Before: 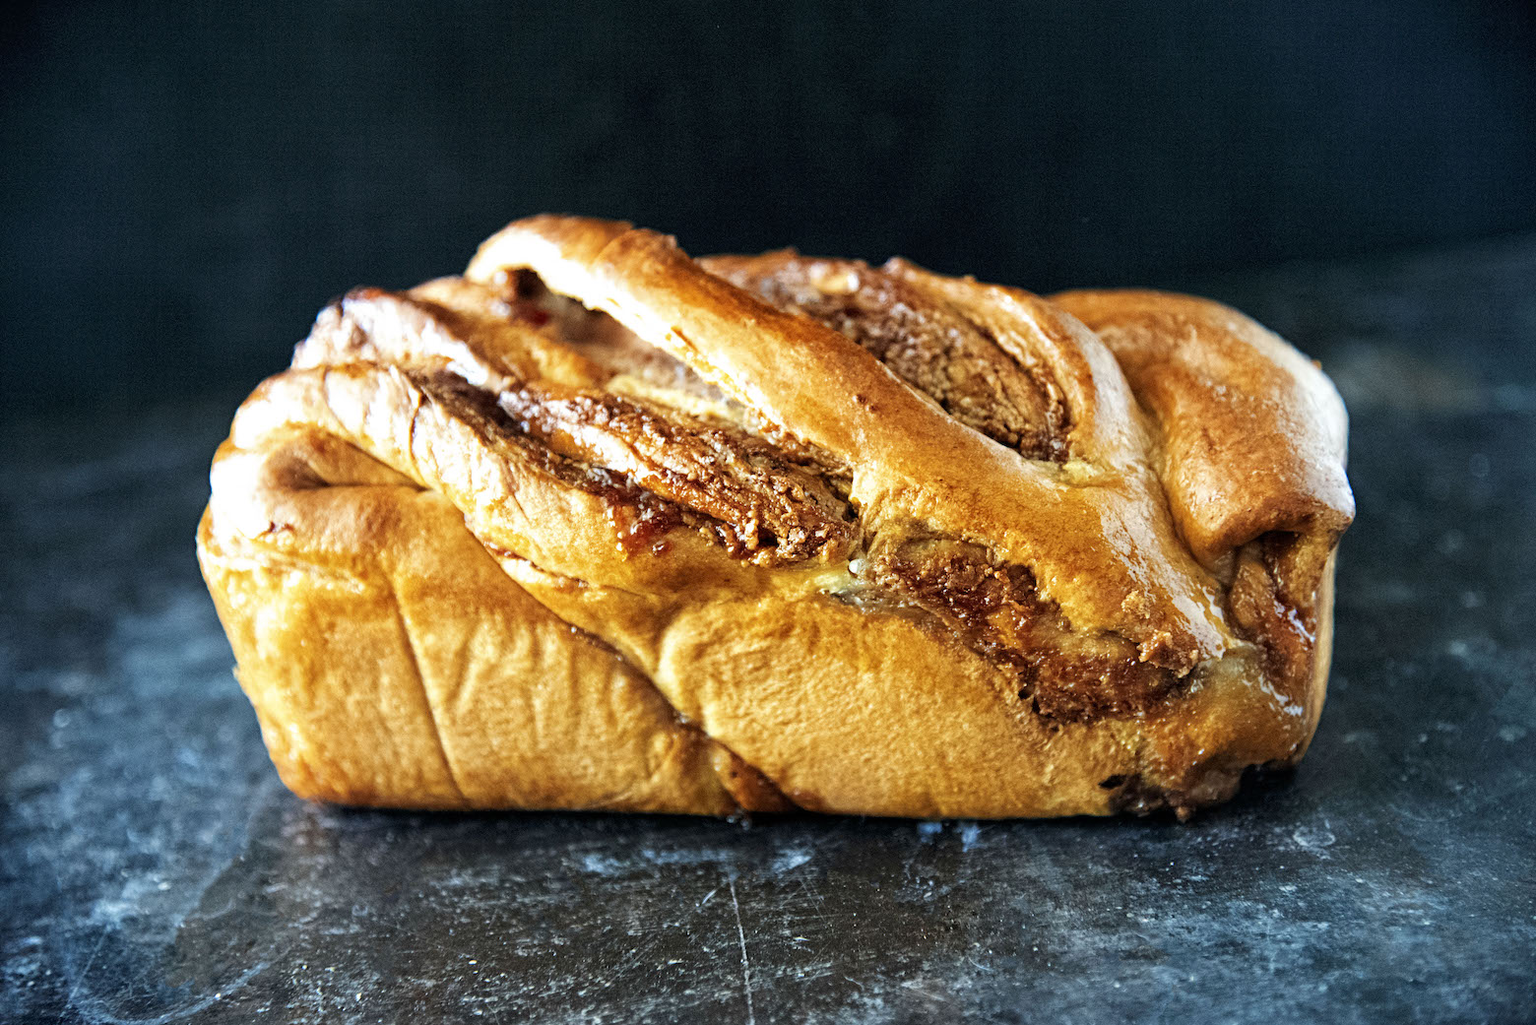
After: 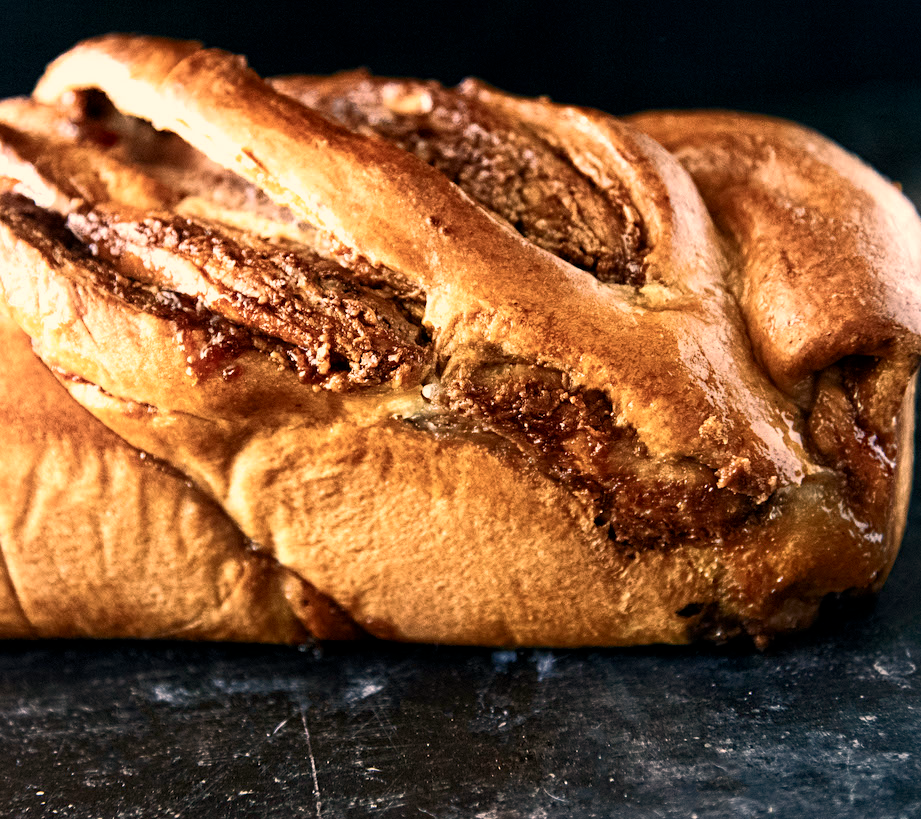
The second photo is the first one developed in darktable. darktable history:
color correction: highlights a* 21.16, highlights b* 19.61
color balance rgb: perceptual saturation grading › highlights -31.88%, perceptual saturation grading › mid-tones 5.8%, perceptual saturation grading › shadows 18.12%, perceptual brilliance grading › highlights 3.62%, perceptual brilliance grading › mid-tones -18.12%, perceptual brilliance grading › shadows -41.3%
crop and rotate: left 28.256%, top 17.734%, right 12.656%, bottom 3.573%
shadows and highlights: shadows -40.15, highlights 62.88, soften with gaussian
